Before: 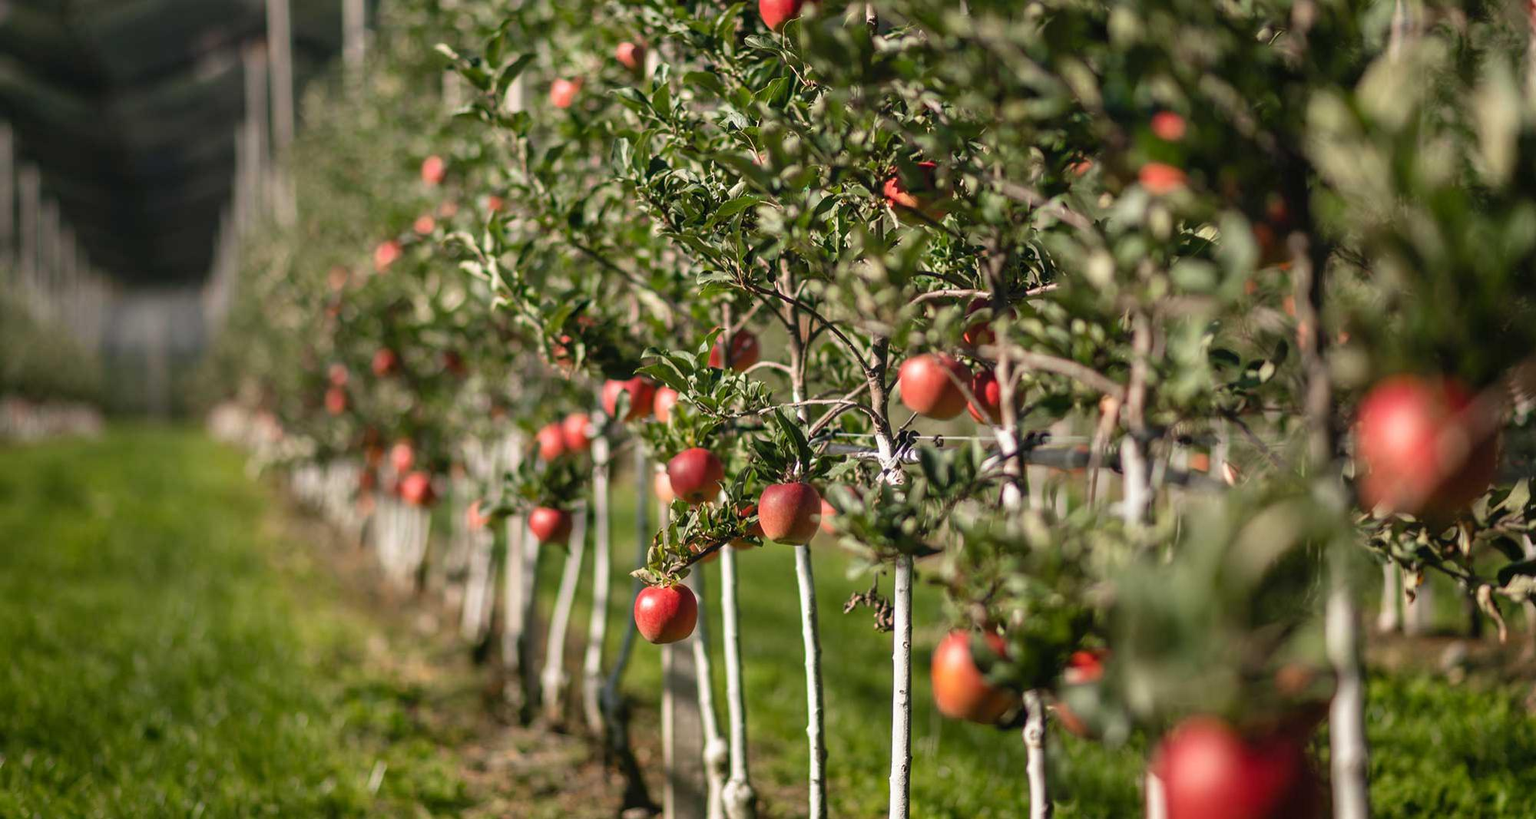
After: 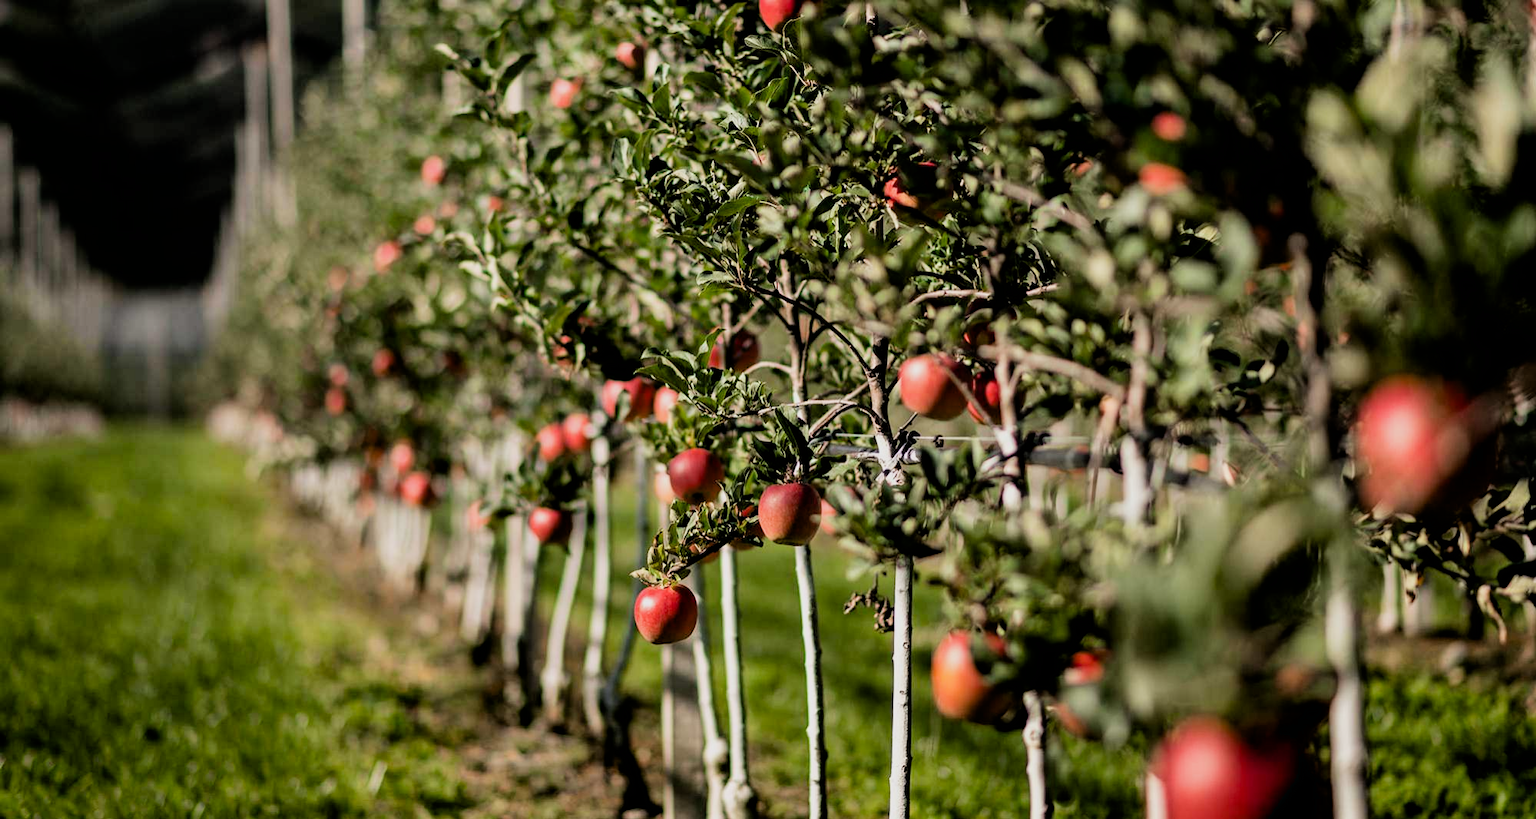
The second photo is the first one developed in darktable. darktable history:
filmic rgb: black relative exposure -5.09 EV, white relative exposure 4 EV, threshold 5.97 EV, hardness 2.89, contrast 1.297, highlights saturation mix -30.56%, enable highlight reconstruction true
exposure: black level correction 0.009, exposure 0.108 EV, compensate exposure bias true, compensate highlight preservation false
